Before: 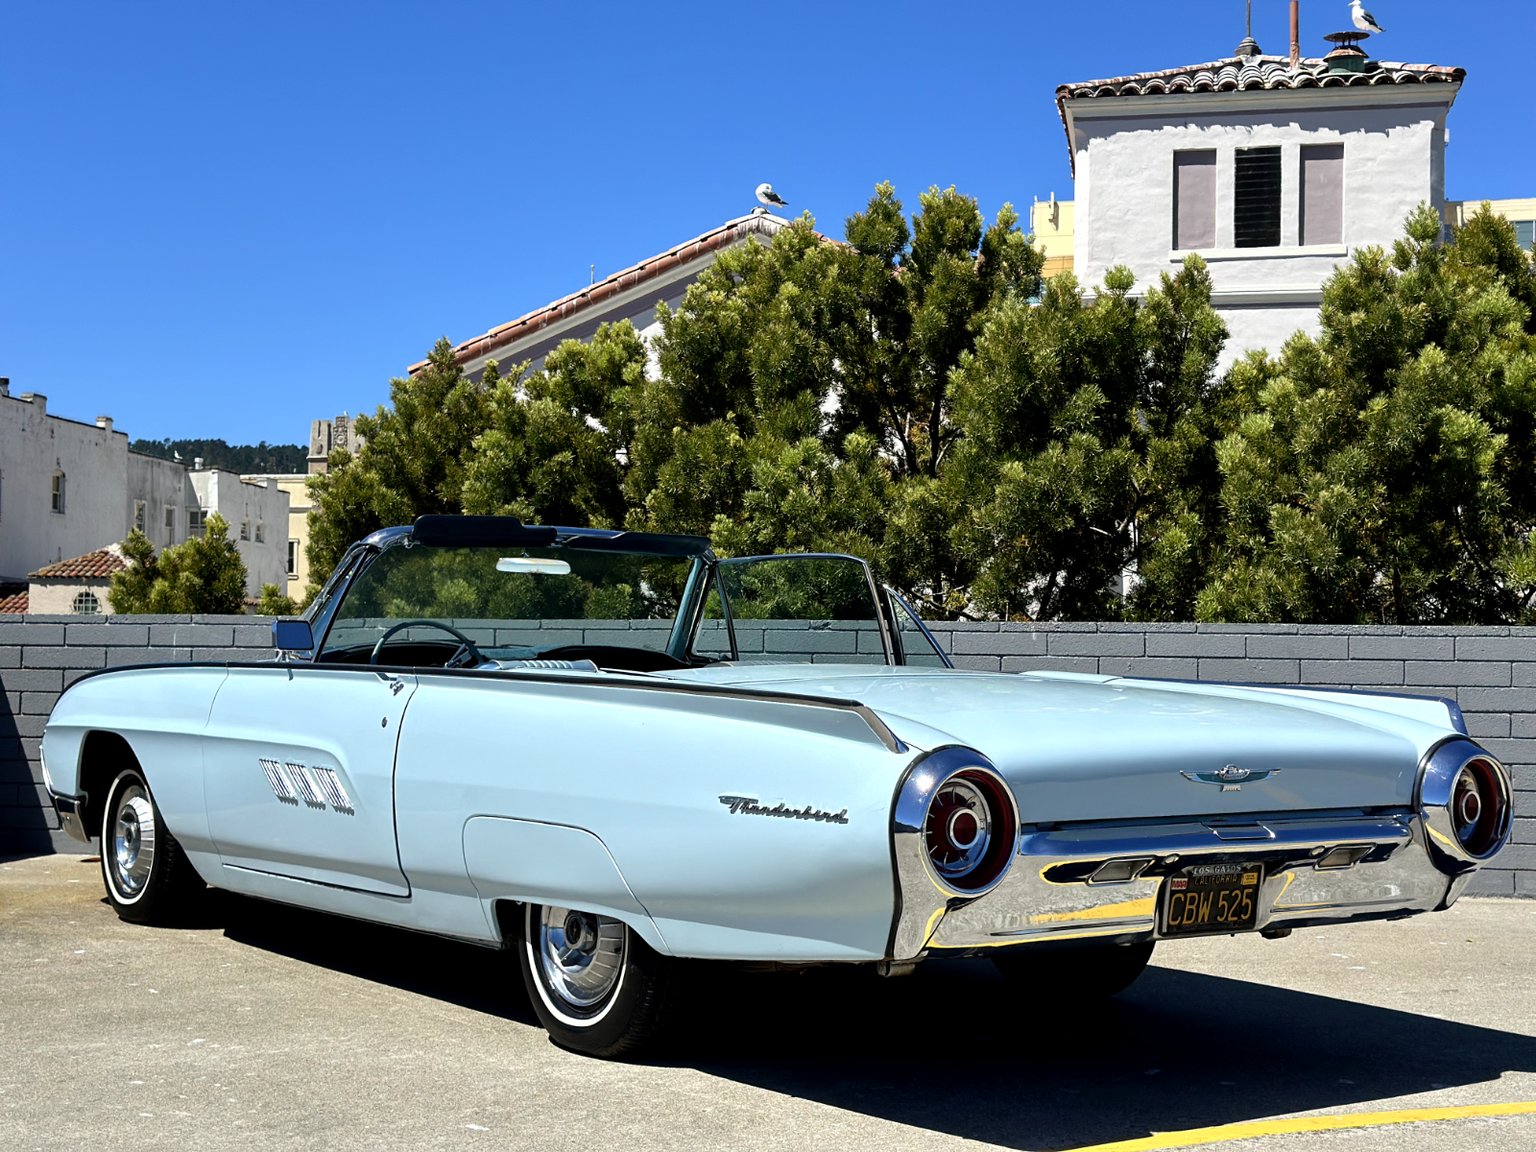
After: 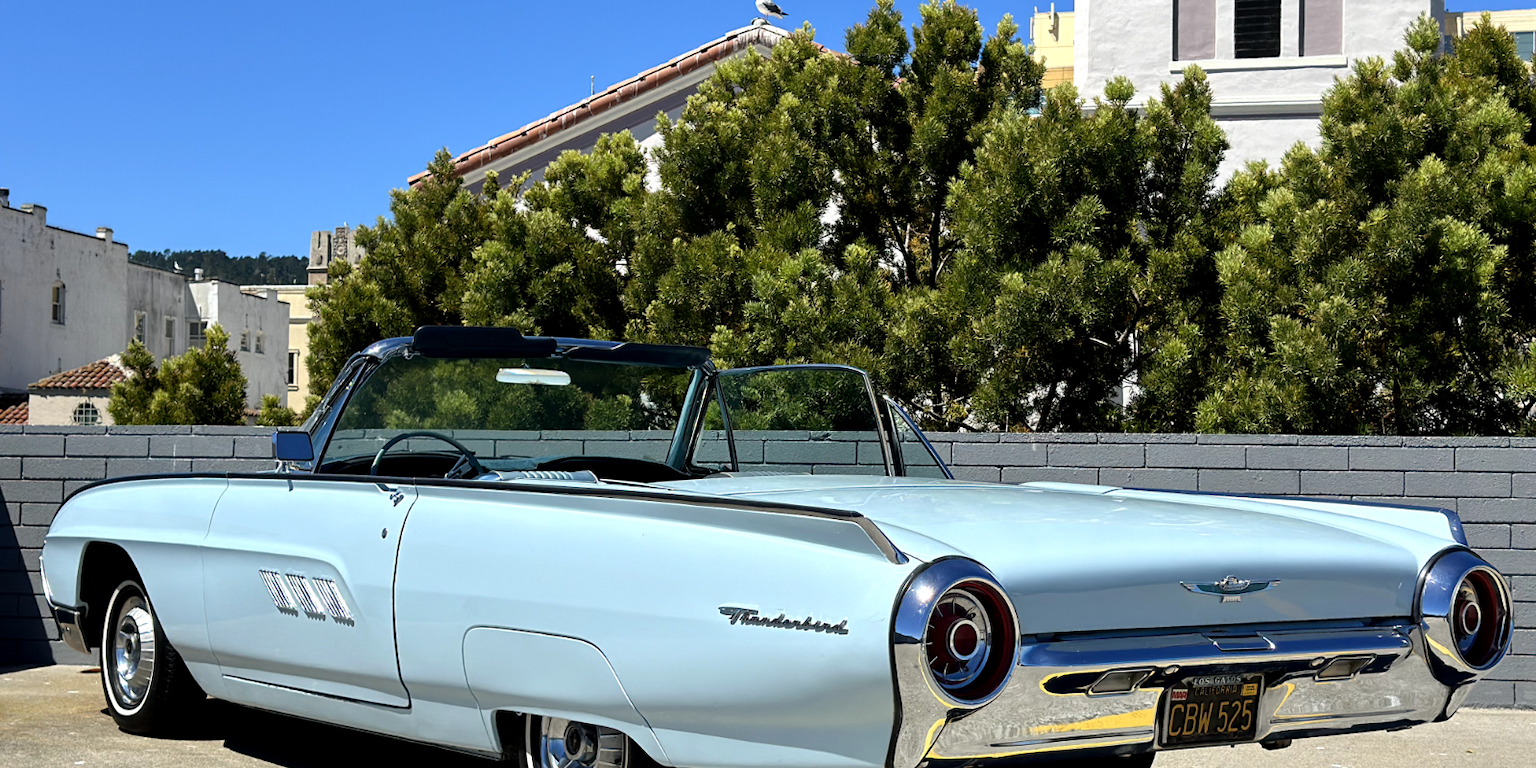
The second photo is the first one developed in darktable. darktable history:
crop: top 16.48%, bottom 16.771%
